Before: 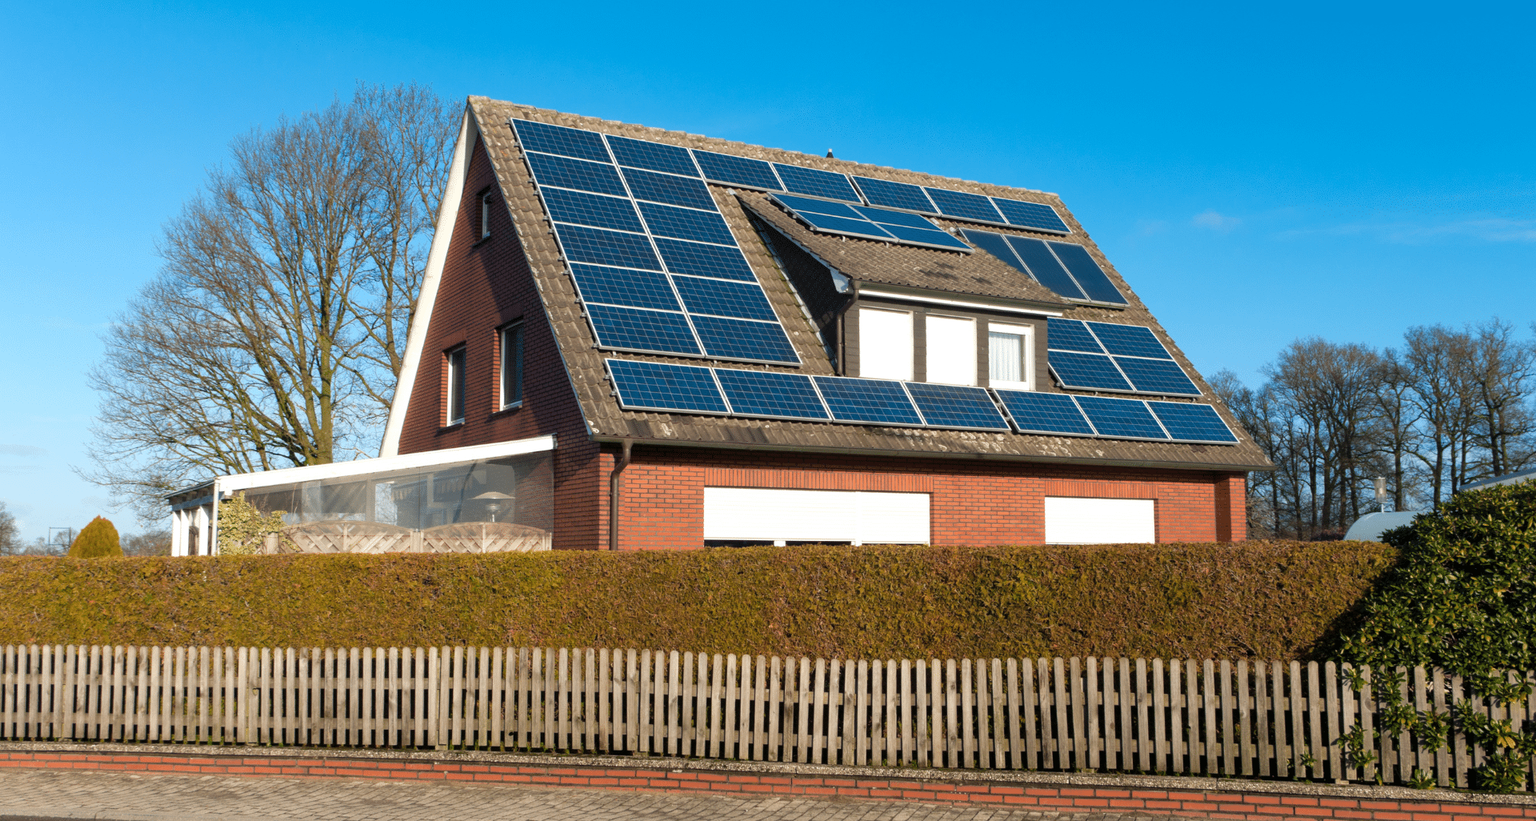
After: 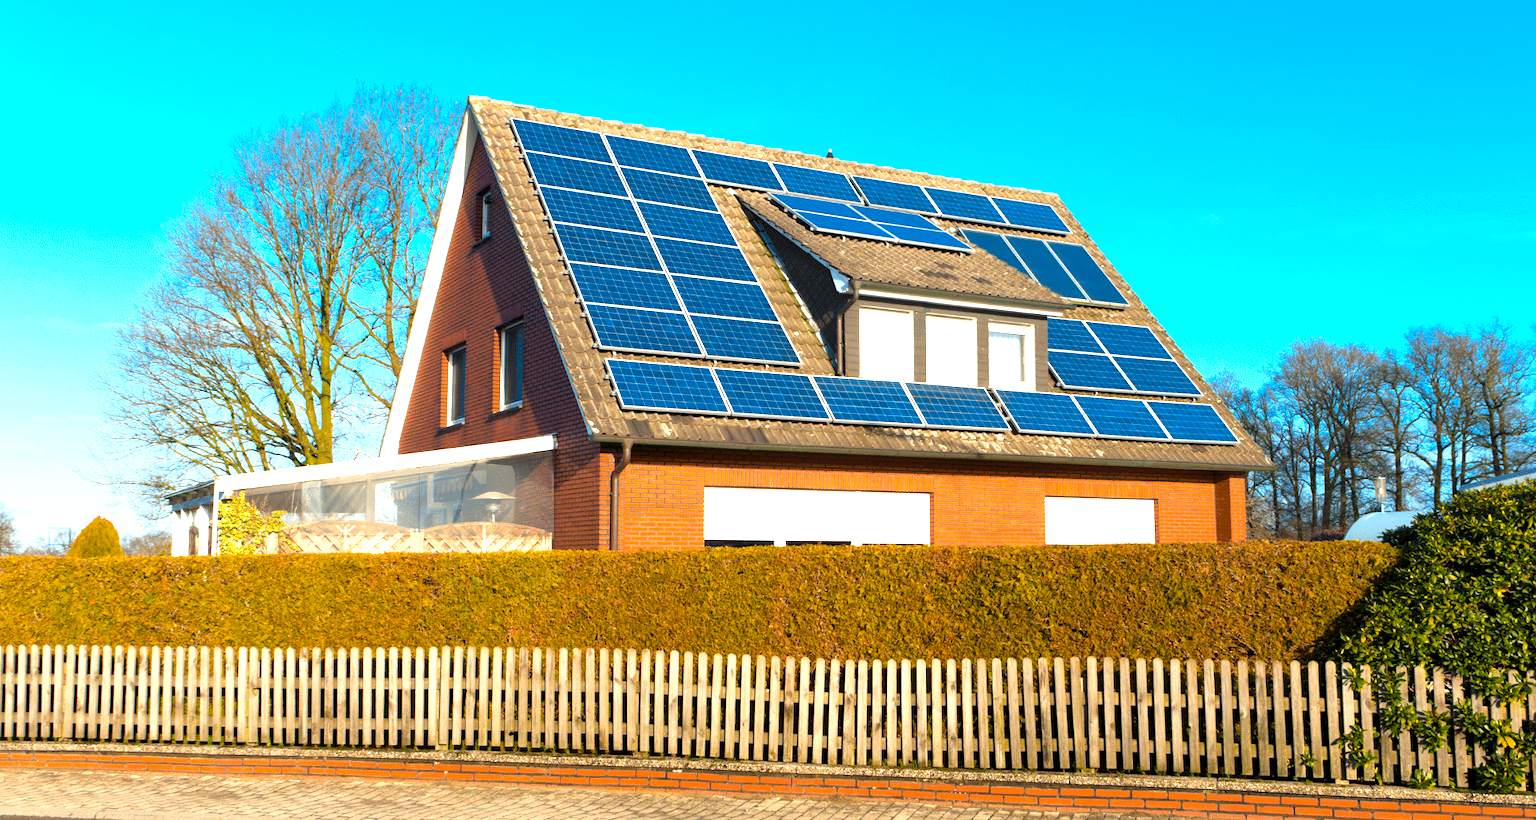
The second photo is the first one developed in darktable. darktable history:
exposure: black level correction 0.001, exposure 1.05 EV, compensate exposure bias true, compensate highlight preservation false
color balance rgb: linear chroma grading › global chroma 15%, perceptual saturation grading › global saturation 30%
